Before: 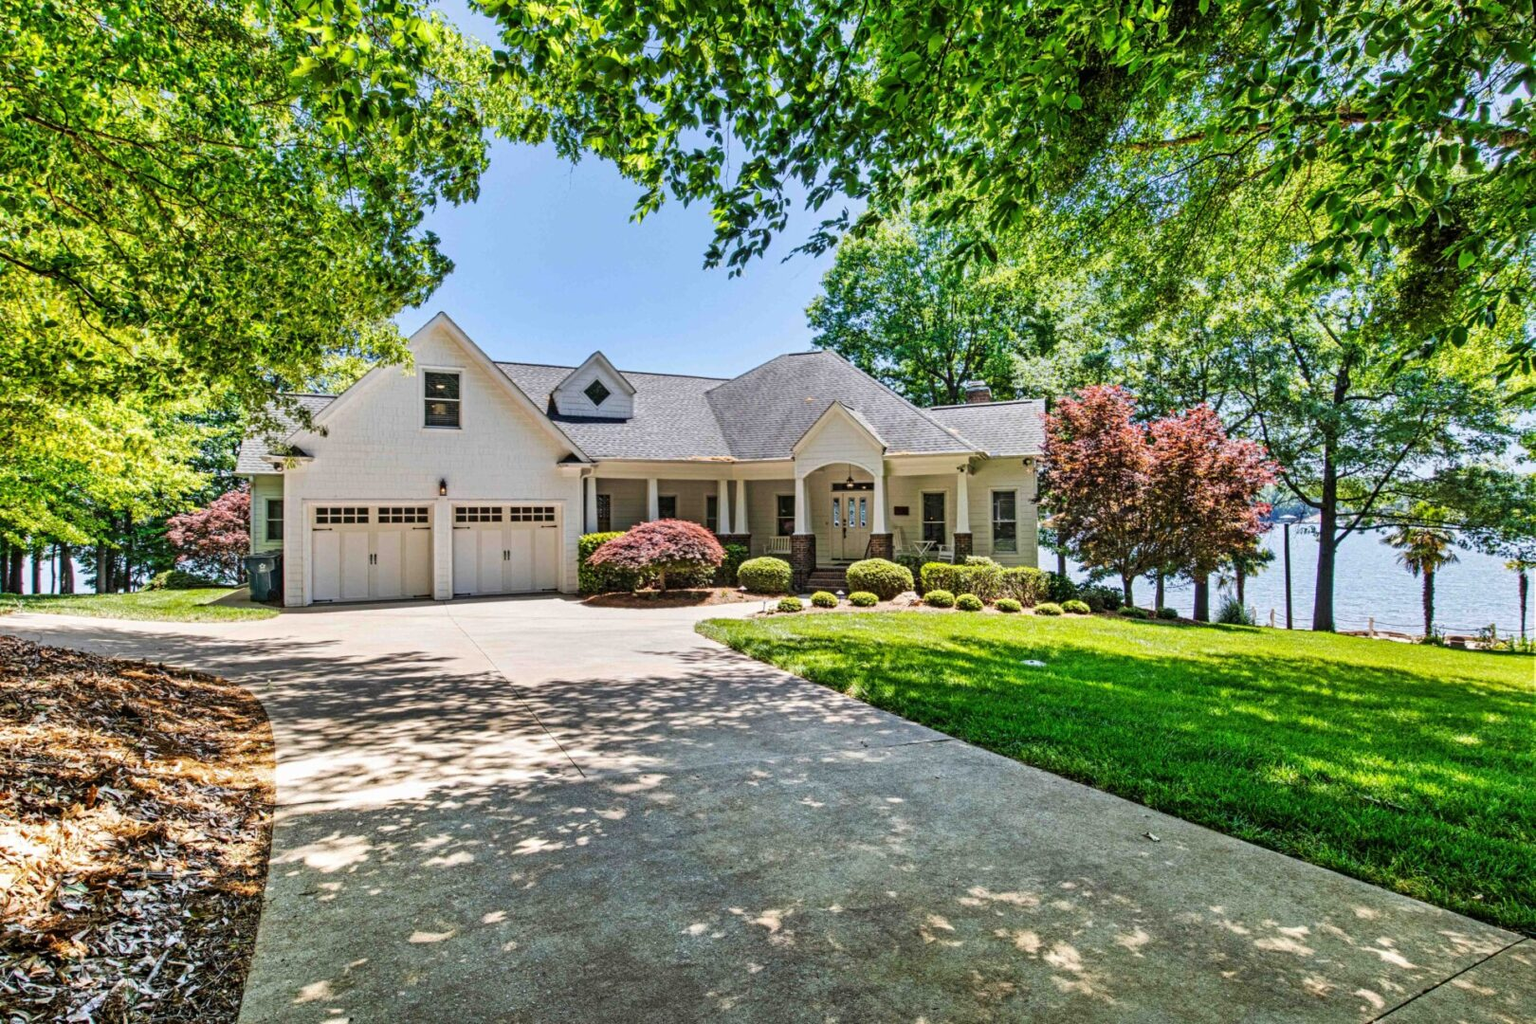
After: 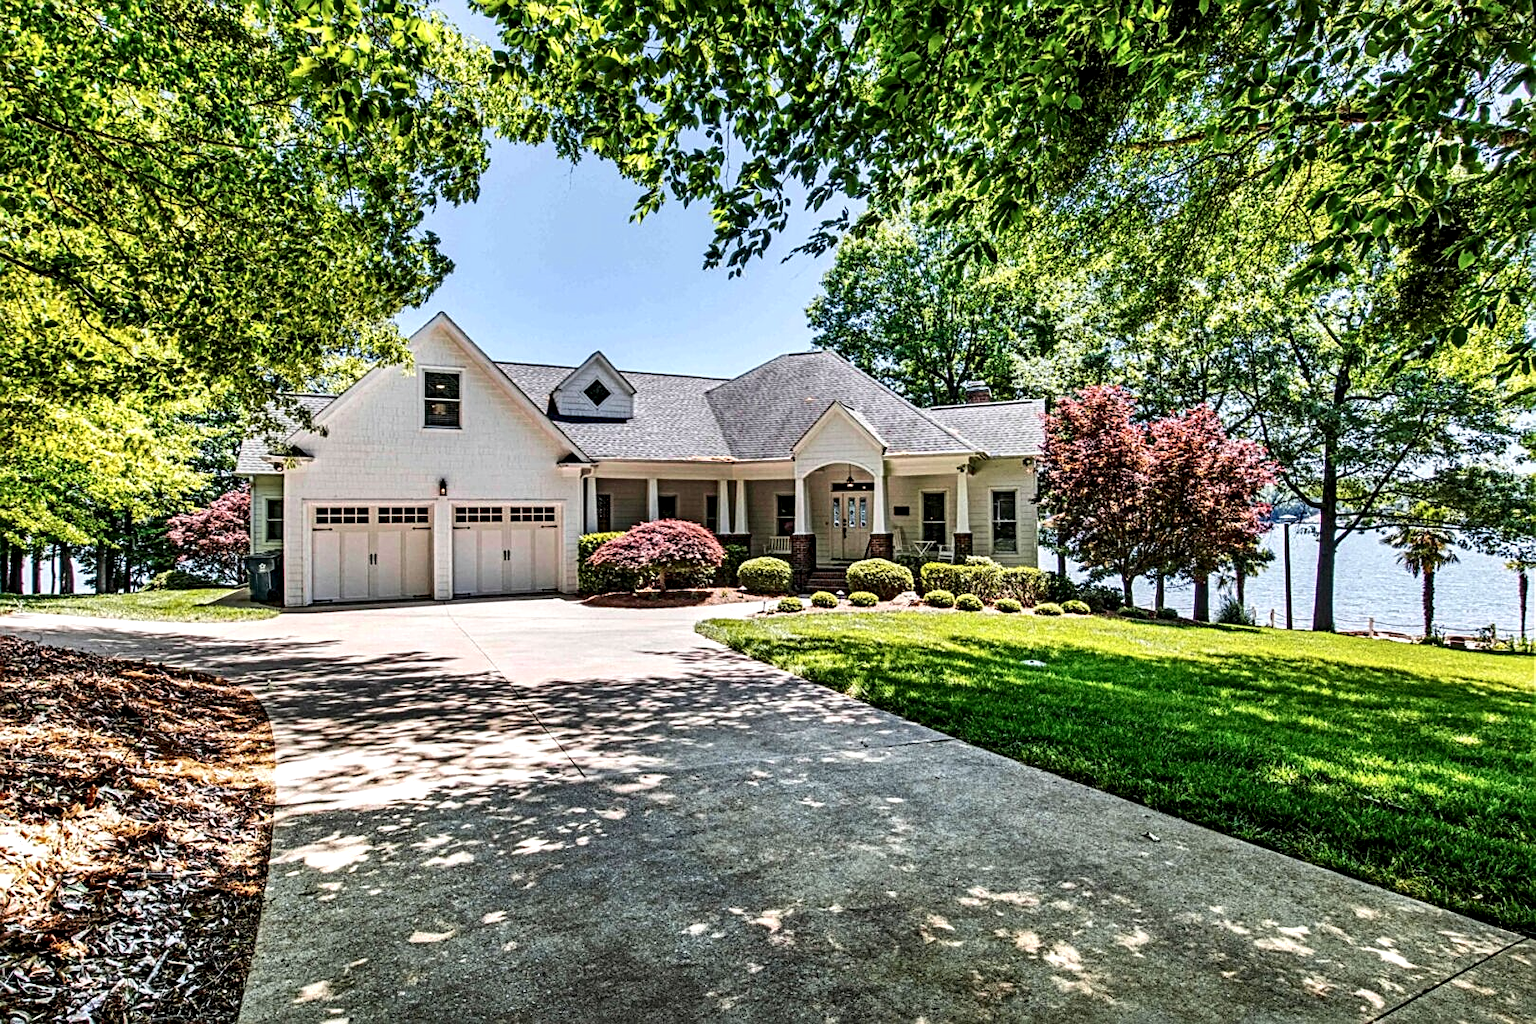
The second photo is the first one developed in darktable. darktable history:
local contrast: detail 135%, midtone range 0.75
tone curve: curves: ch0 [(0, 0) (0.227, 0.17) (0.766, 0.774) (1, 1)]; ch1 [(0, 0) (0.114, 0.127) (0.437, 0.452) (0.498, 0.498) (0.529, 0.541) (0.579, 0.589) (1, 1)]; ch2 [(0, 0) (0.233, 0.259) (0.493, 0.492) (0.587, 0.573) (1, 1)], color space Lab, independent channels, preserve colors none
sharpen: on, module defaults
